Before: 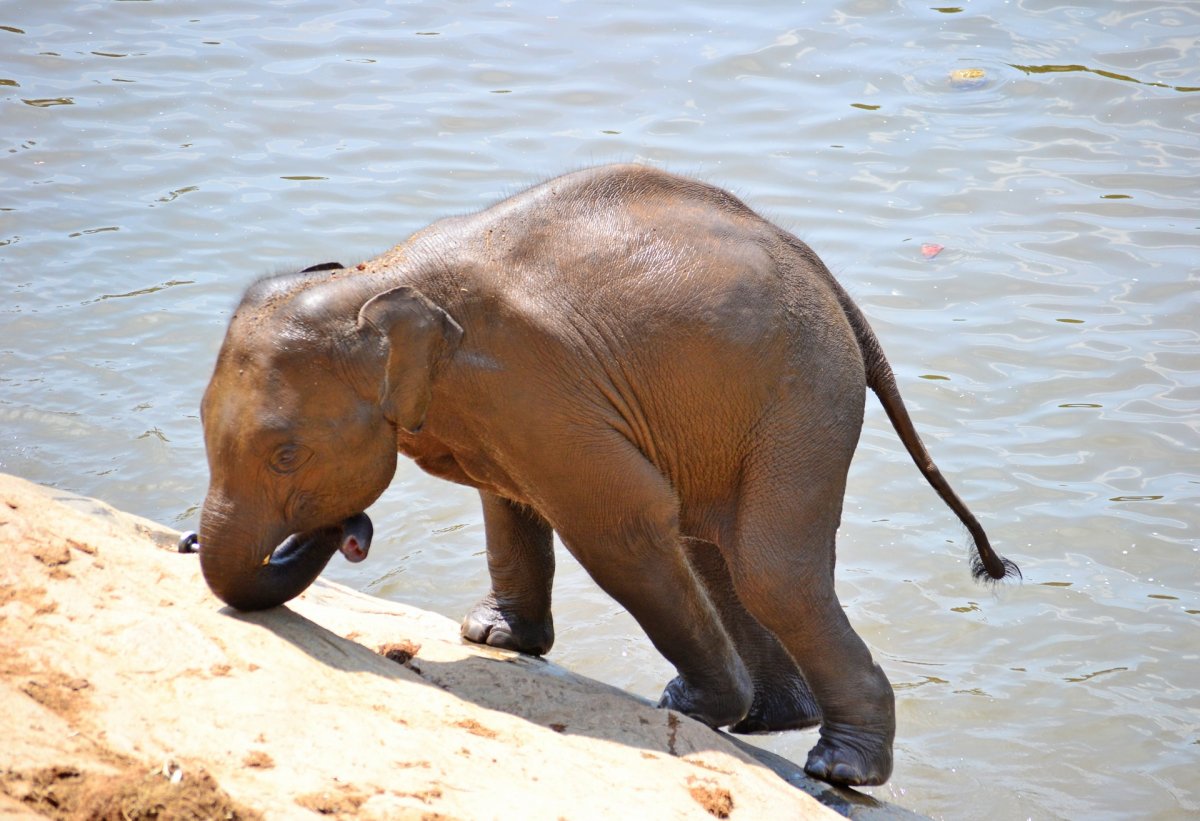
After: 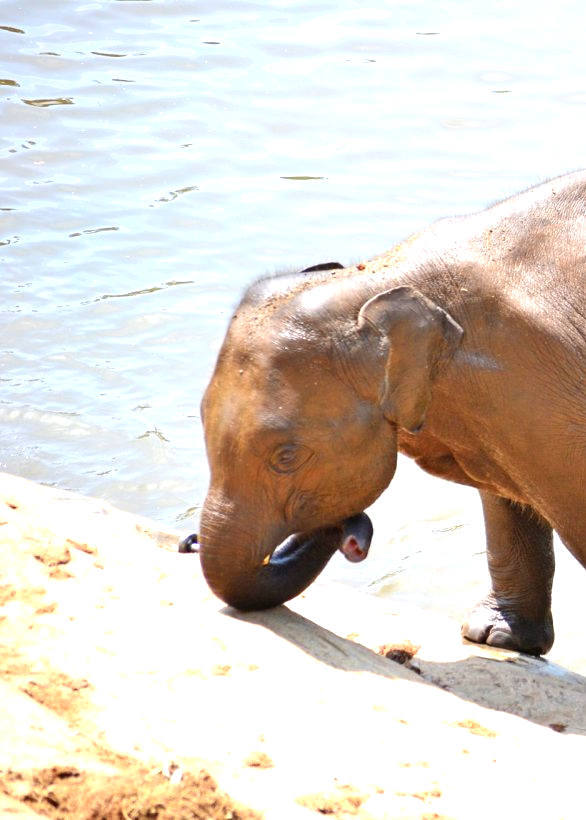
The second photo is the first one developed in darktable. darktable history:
levels: levels [0, 0.48, 0.961]
exposure: exposure 0.606 EV, compensate exposure bias true, compensate highlight preservation false
crop and rotate: left 0.02%, top 0%, right 51.099%
